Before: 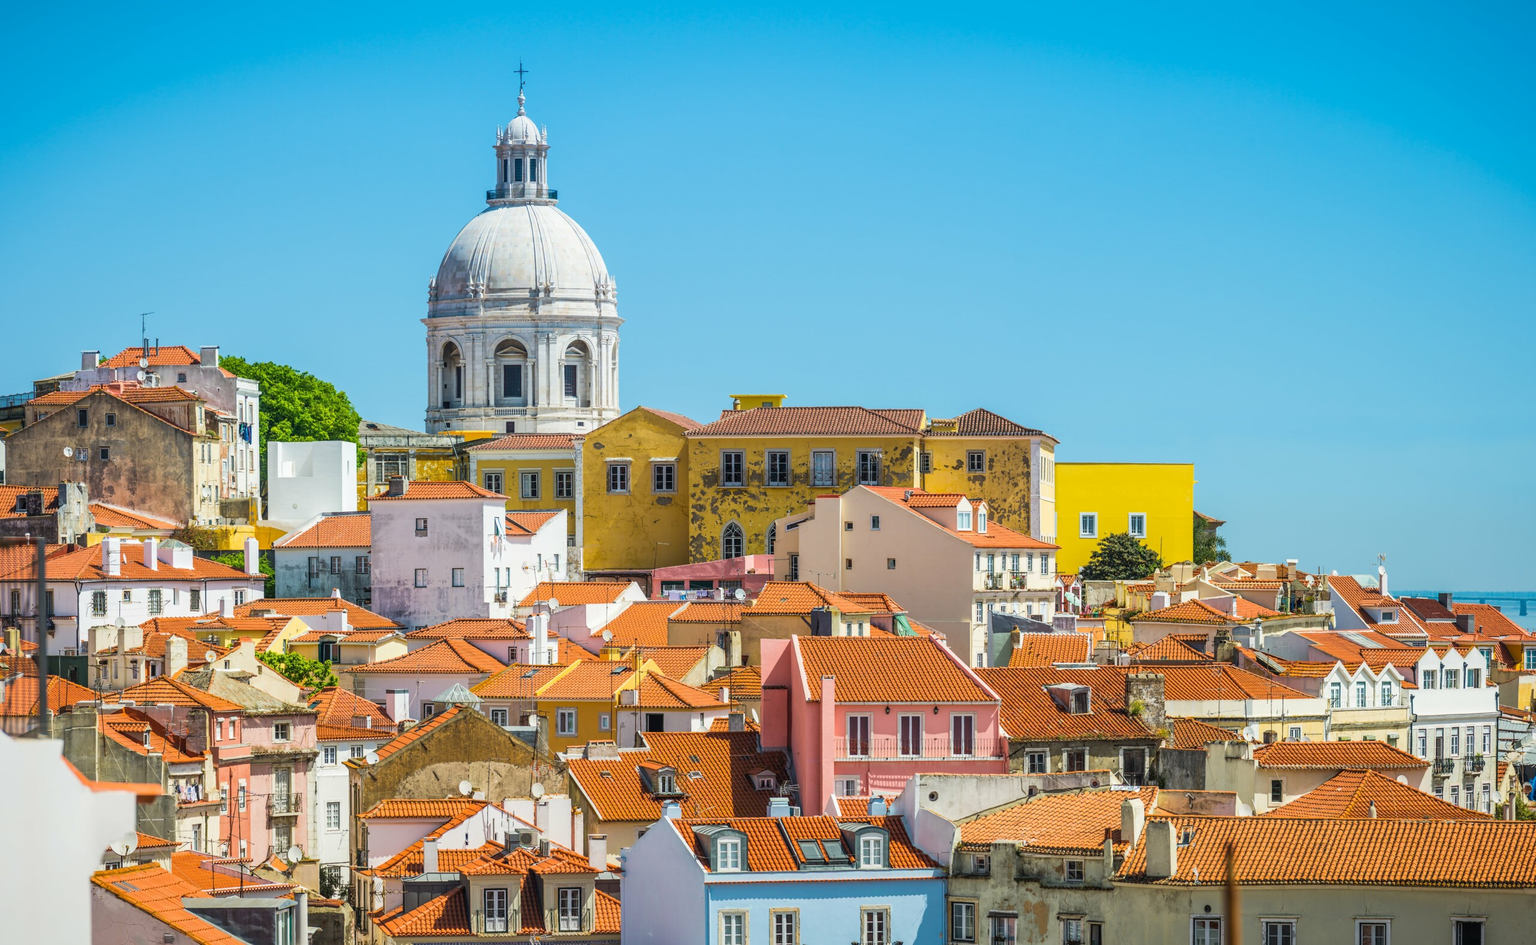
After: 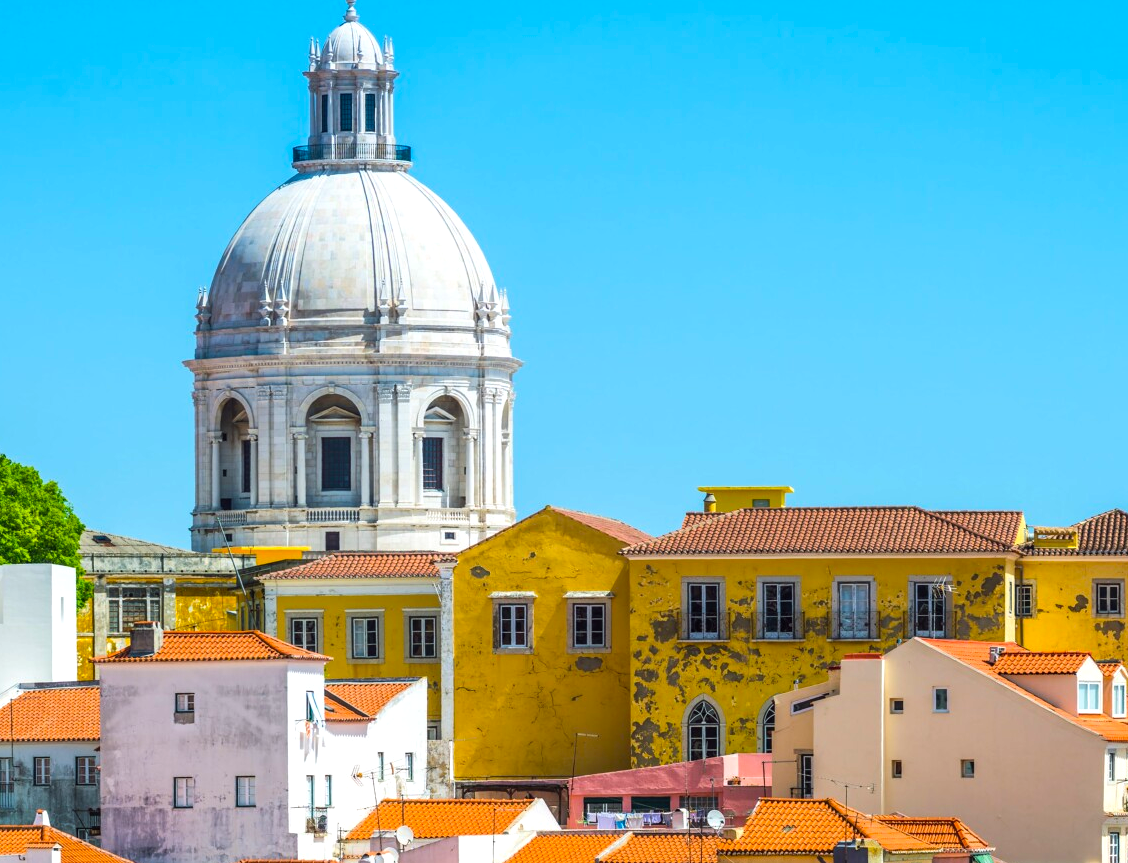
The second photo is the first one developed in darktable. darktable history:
crop: left 20.248%, top 10.86%, right 35.675%, bottom 34.321%
color balance: lift [1, 1.001, 0.999, 1.001], gamma [1, 1.004, 1.007, 0.993], gain [1, 0.991, 0.987, 1.013], contrast 7.5%, contrast fulcrum 10%, output saturation 115%
